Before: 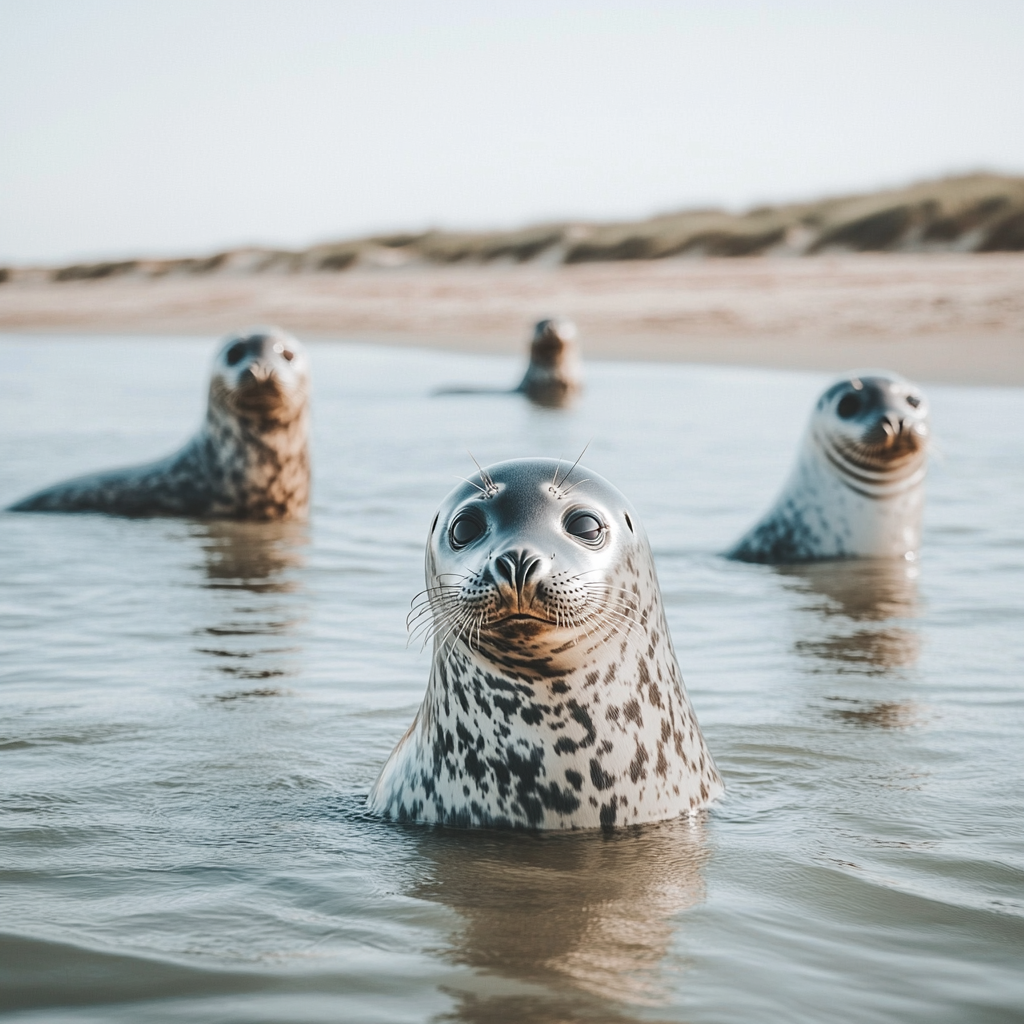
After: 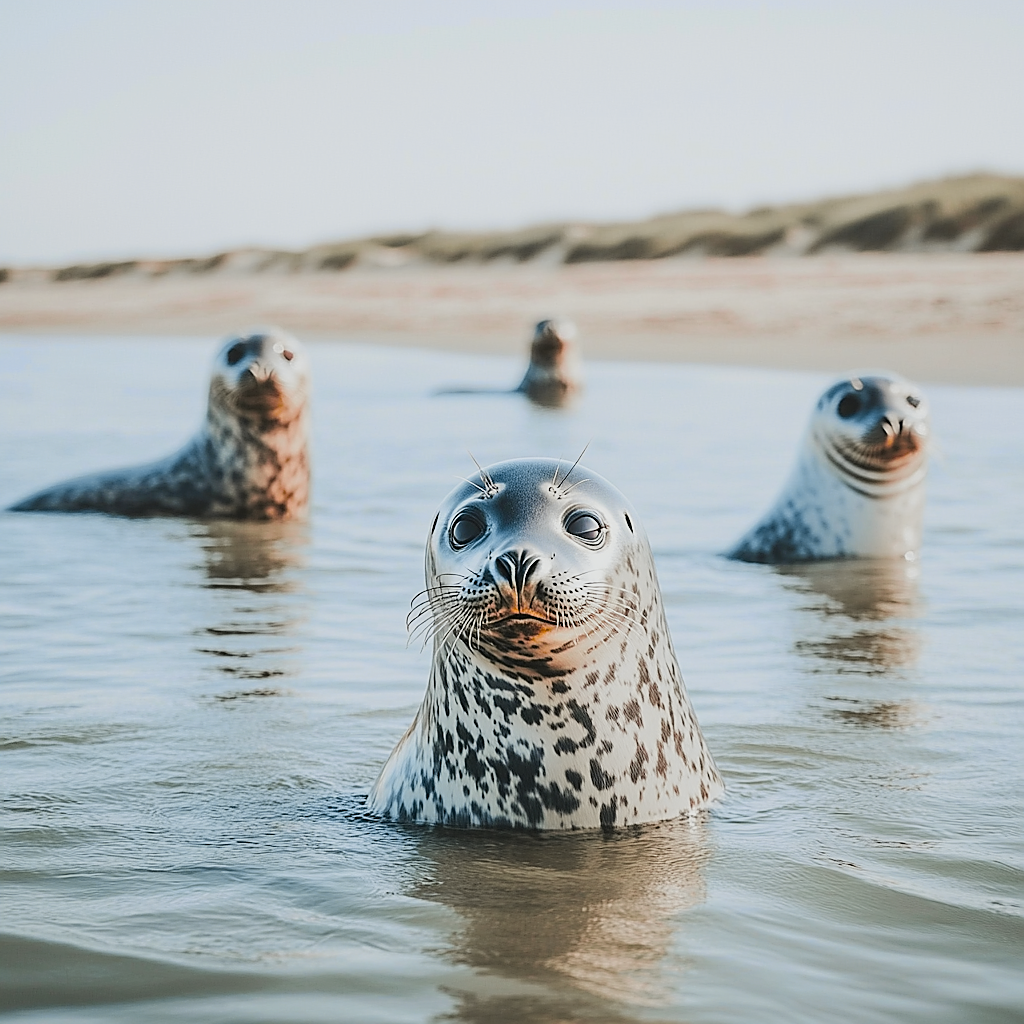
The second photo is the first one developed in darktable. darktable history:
filmic rgb: black relative exposure -14.19 EV, white relative exposure 3.39 EV, hardness 7.89, preserve chrominance max RGB
sharpen: radius 1.4, amount 1.25, threshold 0.7
tone curve: curves: ch0 [(0, 0) (0.07, 0.052) (0.23, 0.254) (0.486, 0.53) (0.822, 0.825) (0.994, 0.955)]; ch1 [(0, 0) (0.226, 0.261) (0.379, 0.442) (0.469, 0.472) (0.495, 0.495) (0.514, 0.504) (0.561, 0.568) (0.59, 0.612) (1, 1)]; ch2 [(0, 0) (0.269, 0.299) (0.459, 0.441) (0.498, 0.499) (0.523, 0.52) (0.586, 0.569) (0.635, 0.617) (0.659, 0.681) (0.718, 0.764) (1, 1)], color space Lab, independent channels, preserve colors none
color balance rgb: perceptual saturation grading › global saturation 25%, global vibrance 20%
